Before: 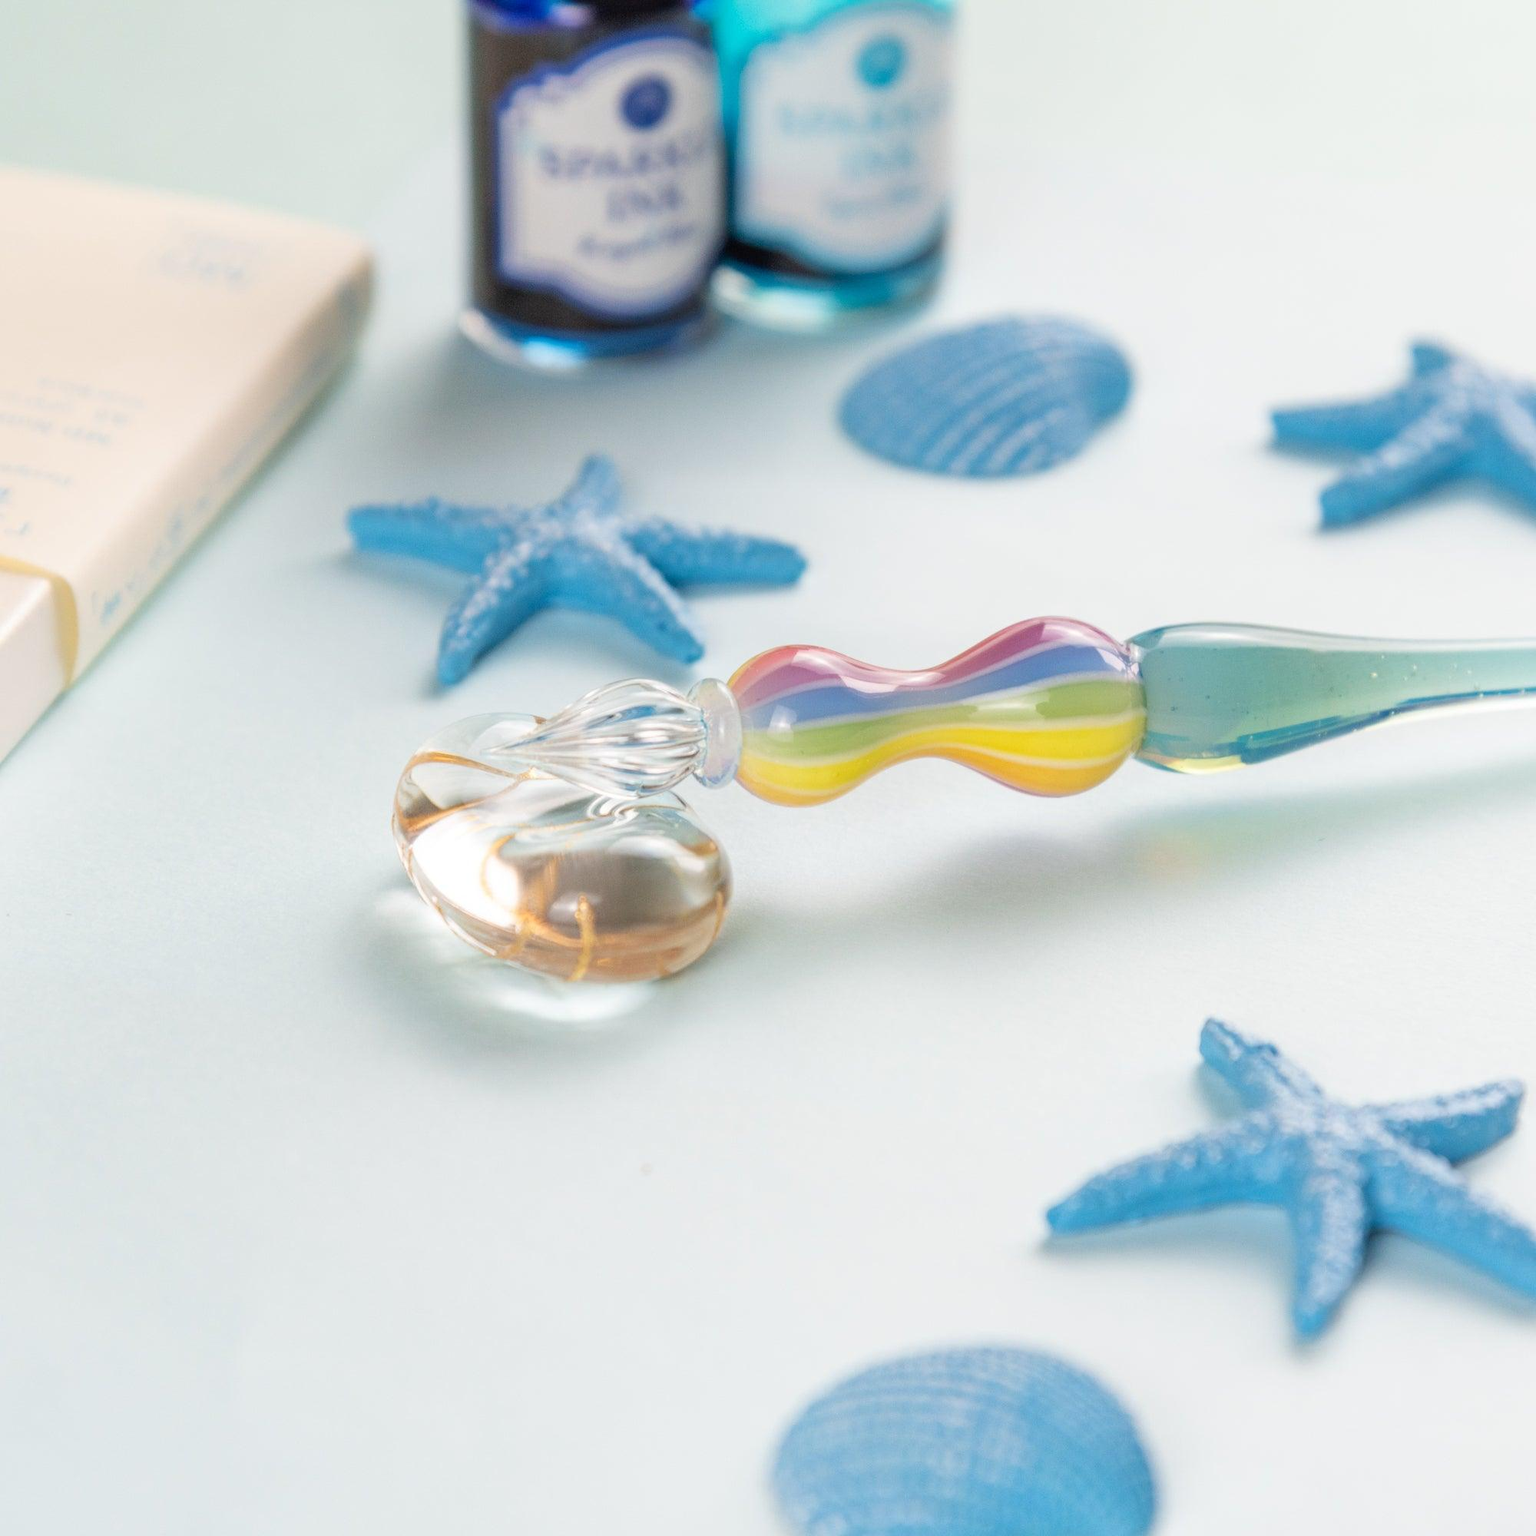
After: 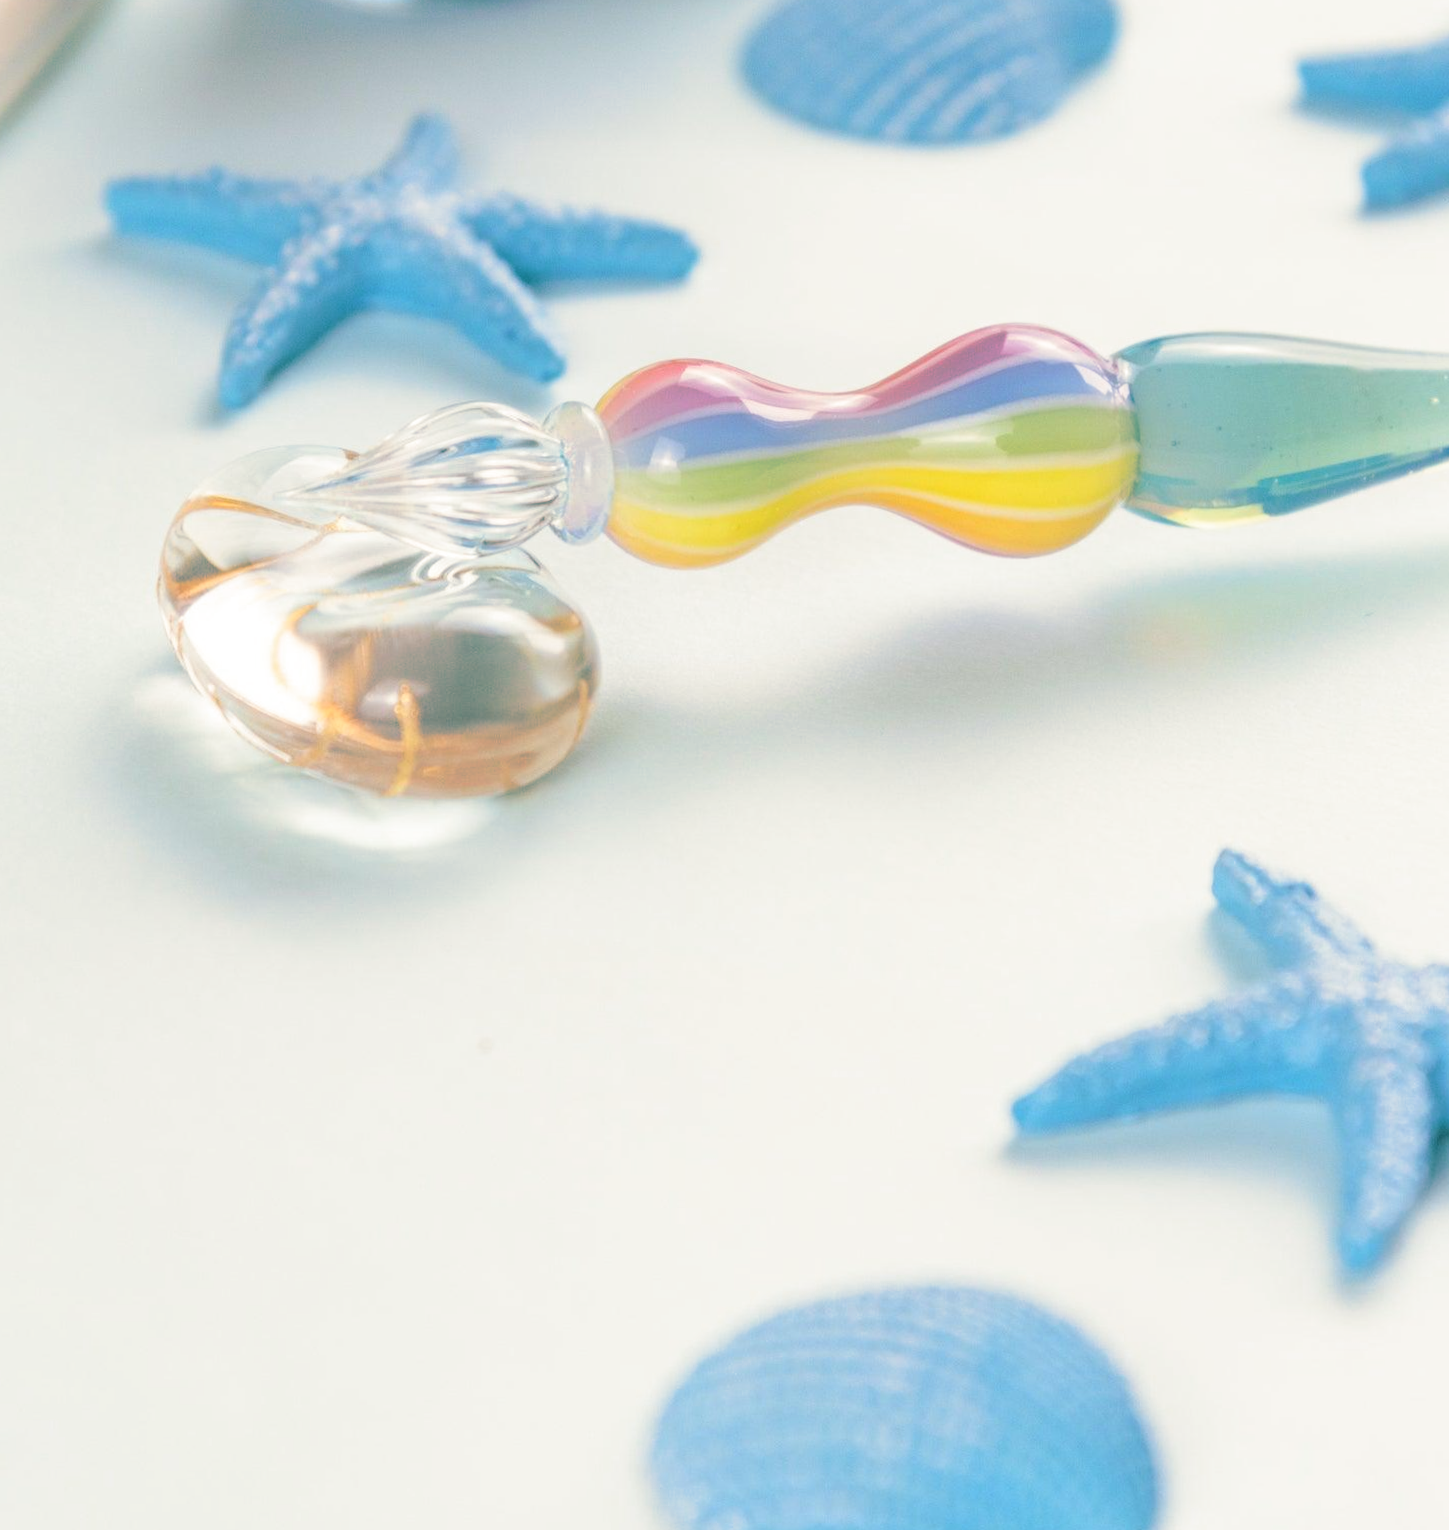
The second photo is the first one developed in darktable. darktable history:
split-toning: shadows › hue 186.43°, highlights › hue 49.29°, compress 30.29%
contrast brightness saturation: brightness 0.15
rotate and perspective: rotation 0.226°, lens shift (vertical) -0.042, crop left 0.023, crop right 0.982, crop top 0.006, crop bottom 0.994
crop: left 16.871%, top 22.857%, right 9.116%
